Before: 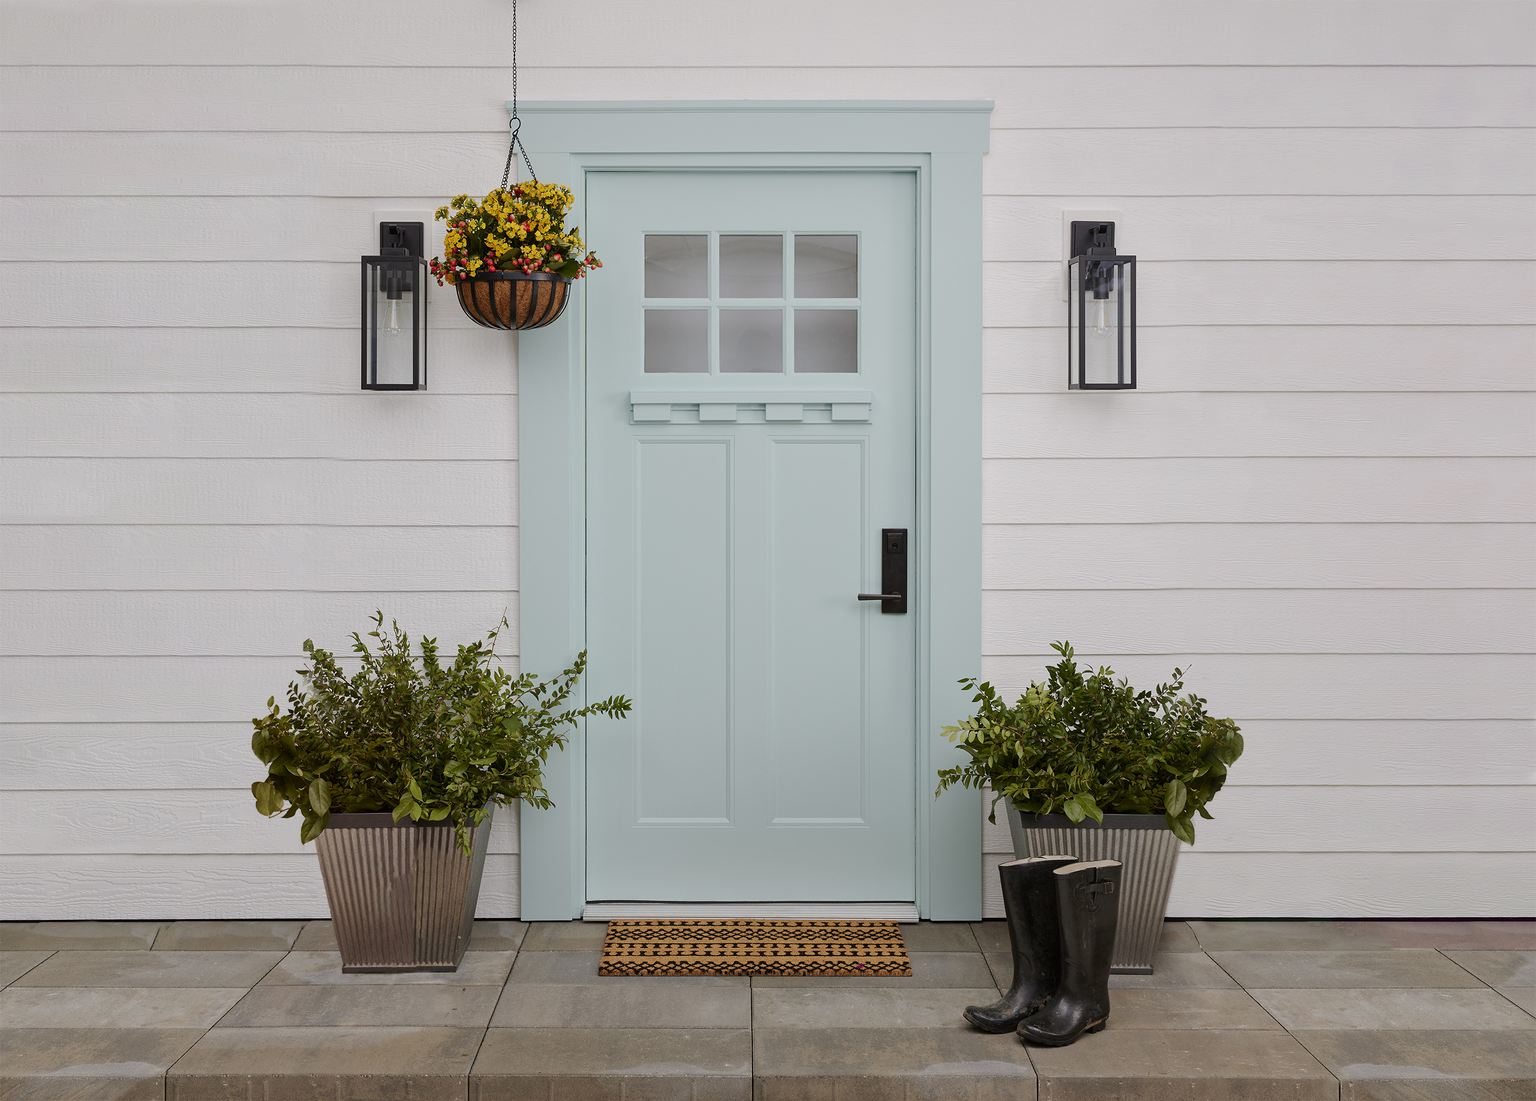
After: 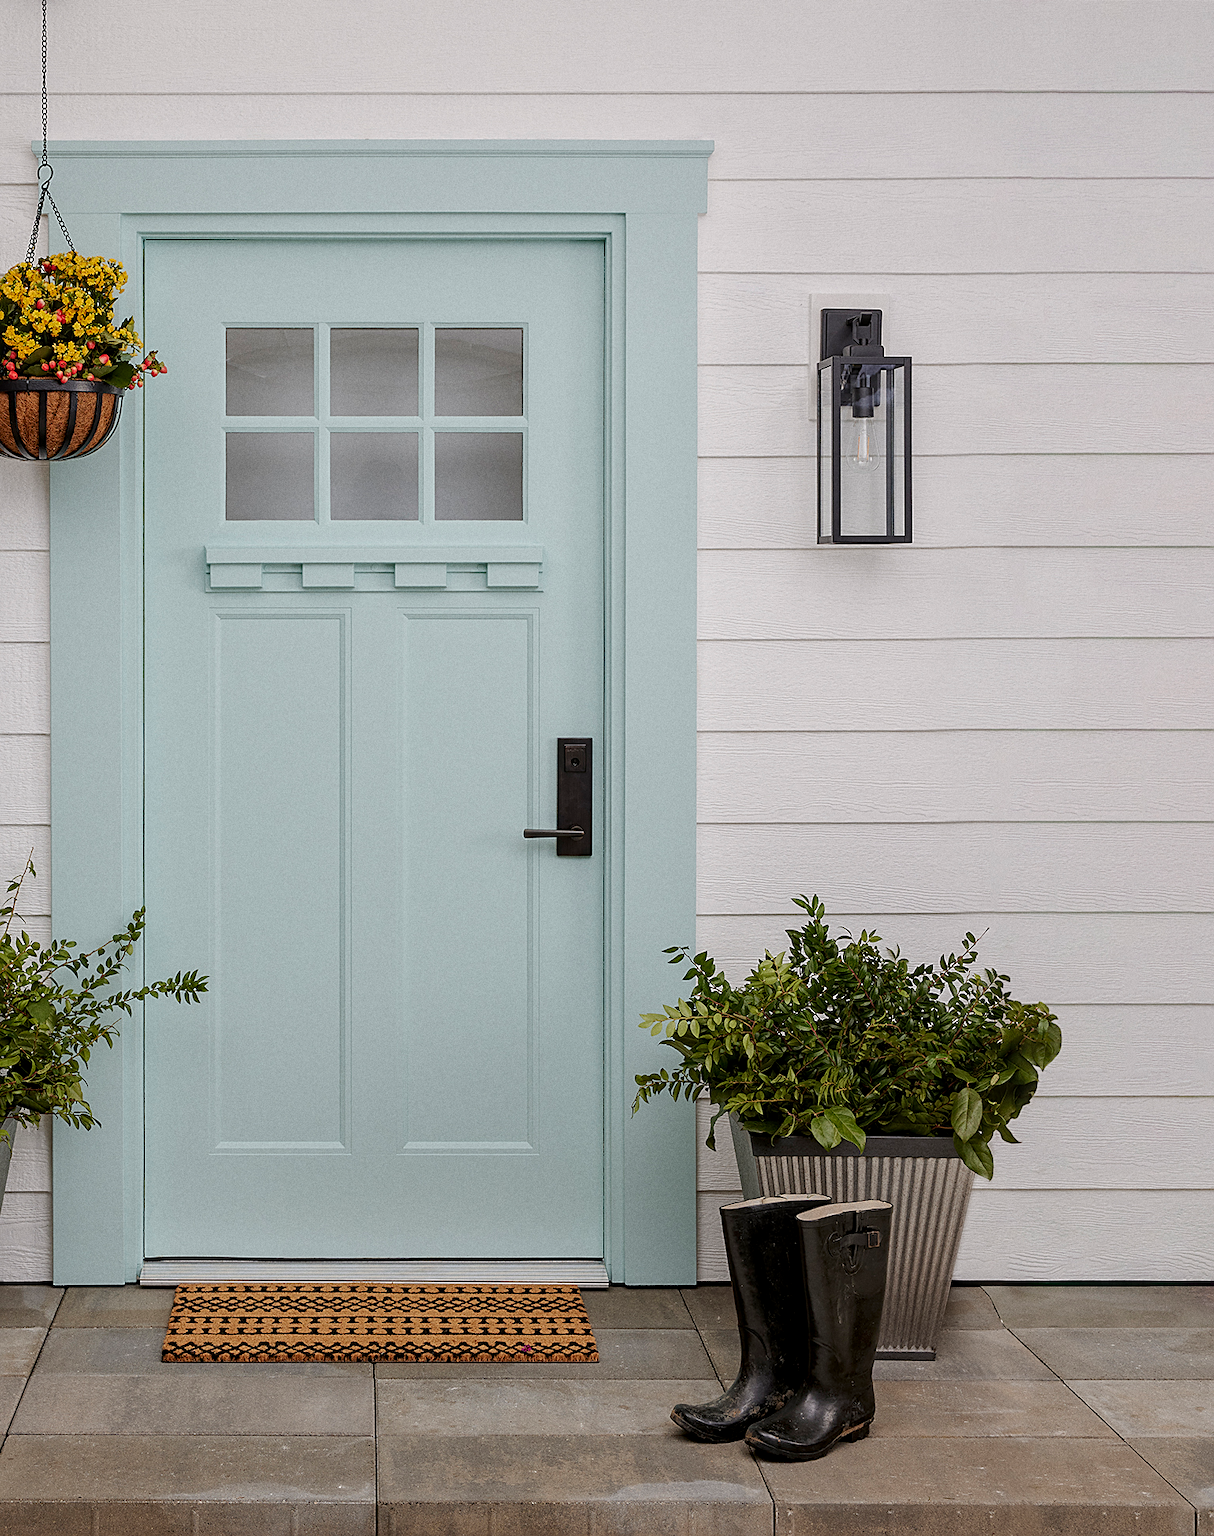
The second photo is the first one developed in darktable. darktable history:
levels: mode automatic
crop: left 31.458%, top 0%, right 11.876%
sharpen: on, module defaults
local contrast: on, module defaults
grain: coarseness 0.09 ISO
